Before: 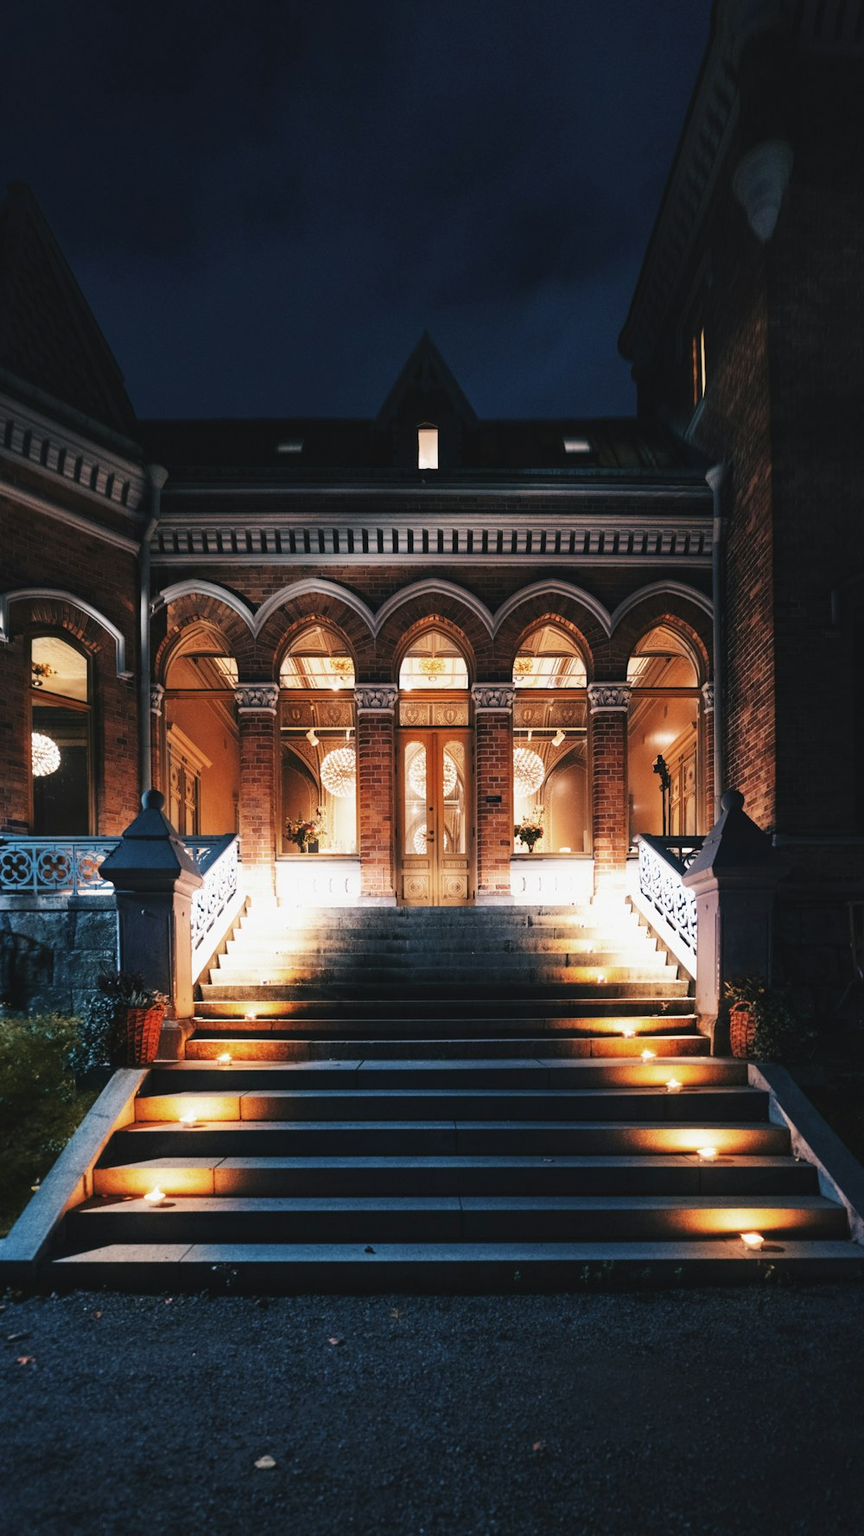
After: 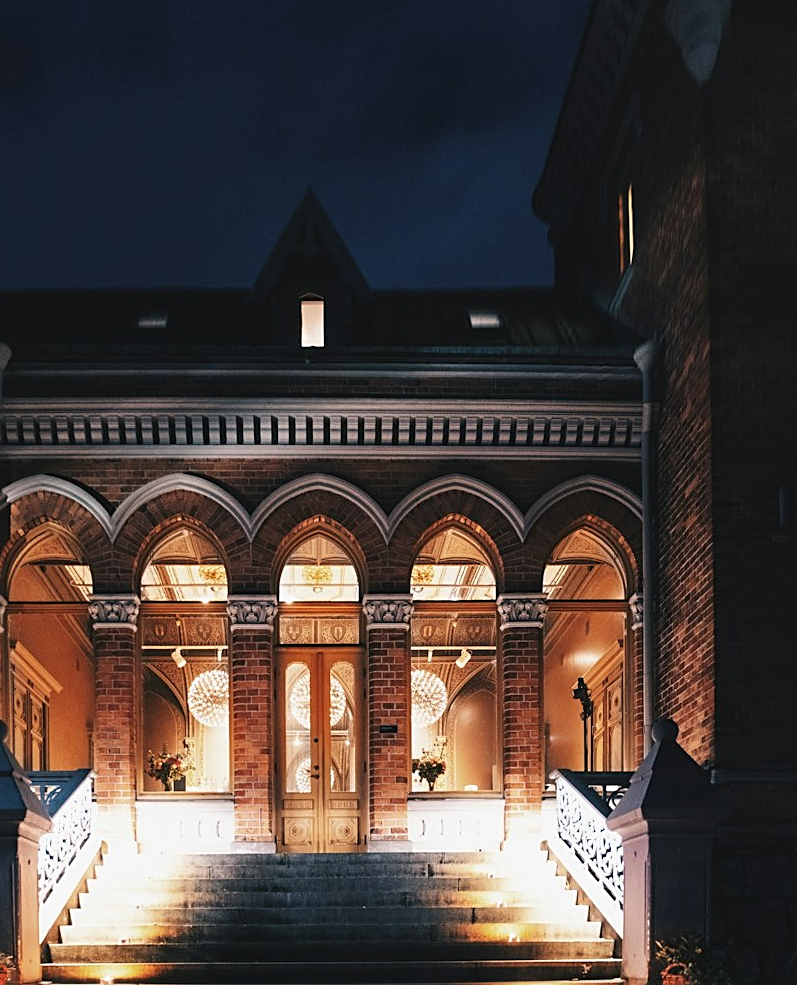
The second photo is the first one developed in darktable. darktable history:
sharpen: on, module defaults
crop: left 18.312%, top 11.079%, right 1.988%, bottom 33.492%
